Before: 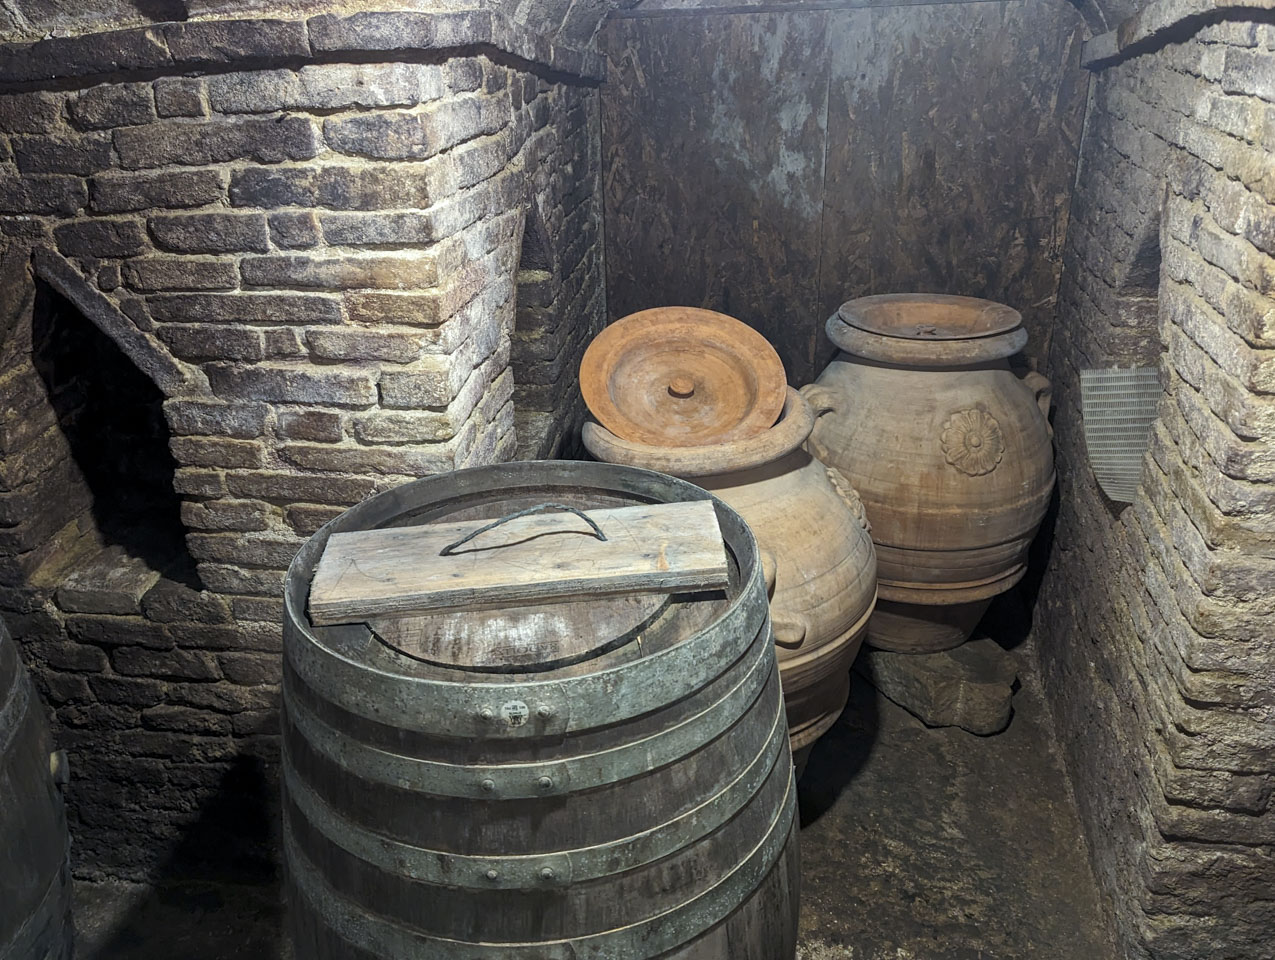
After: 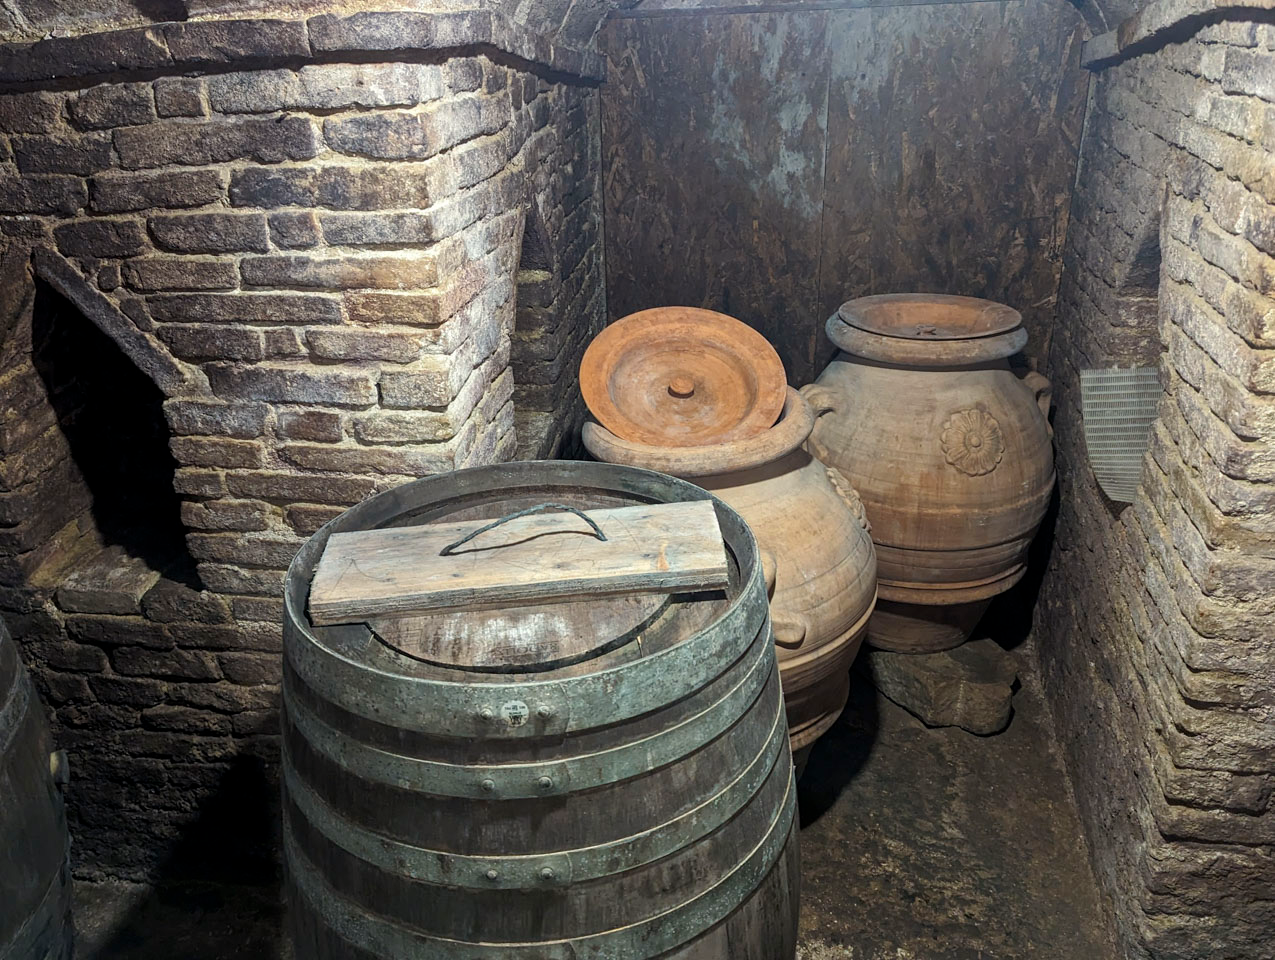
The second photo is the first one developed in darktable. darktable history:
color zones: curves: ch0 [(0.068, 0.464) (0.25, 0.5) (0.48, 0.508) (0.75, 0.536) (0.886, 0.476) (0.967, 0.456)]; ch1 [(0.066, 0.456) (0.25, 0.5) (0.616, 0.508) (0.746, 0.56) (0.934, 0.444)]
white balance: red 1.009, blue 0.985
